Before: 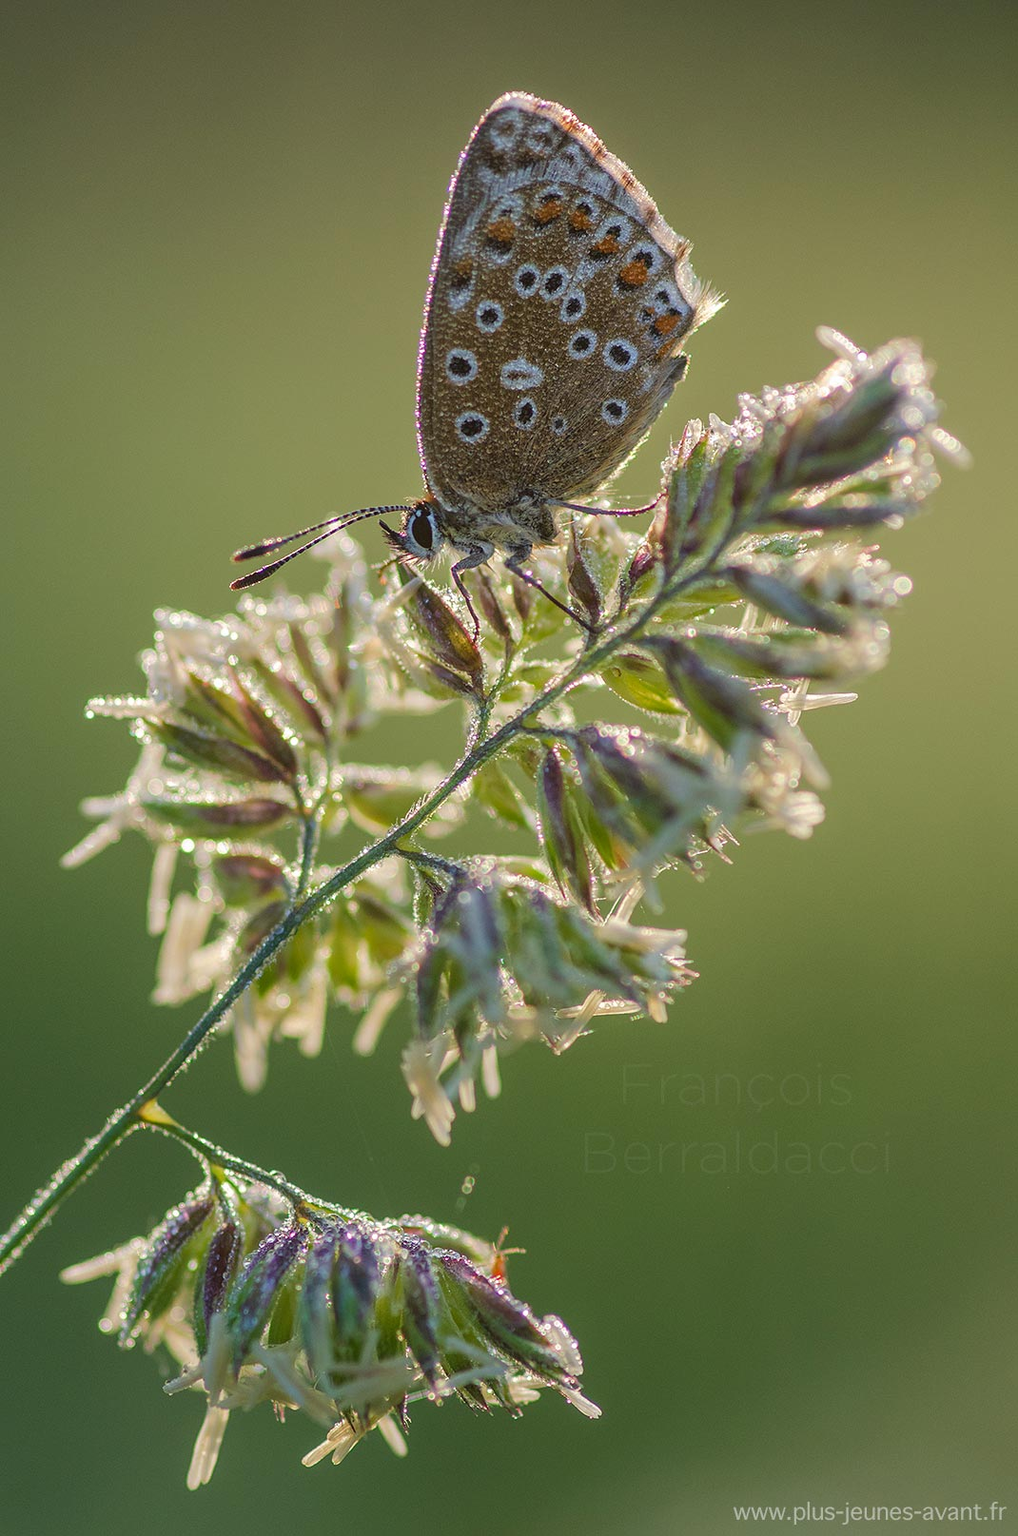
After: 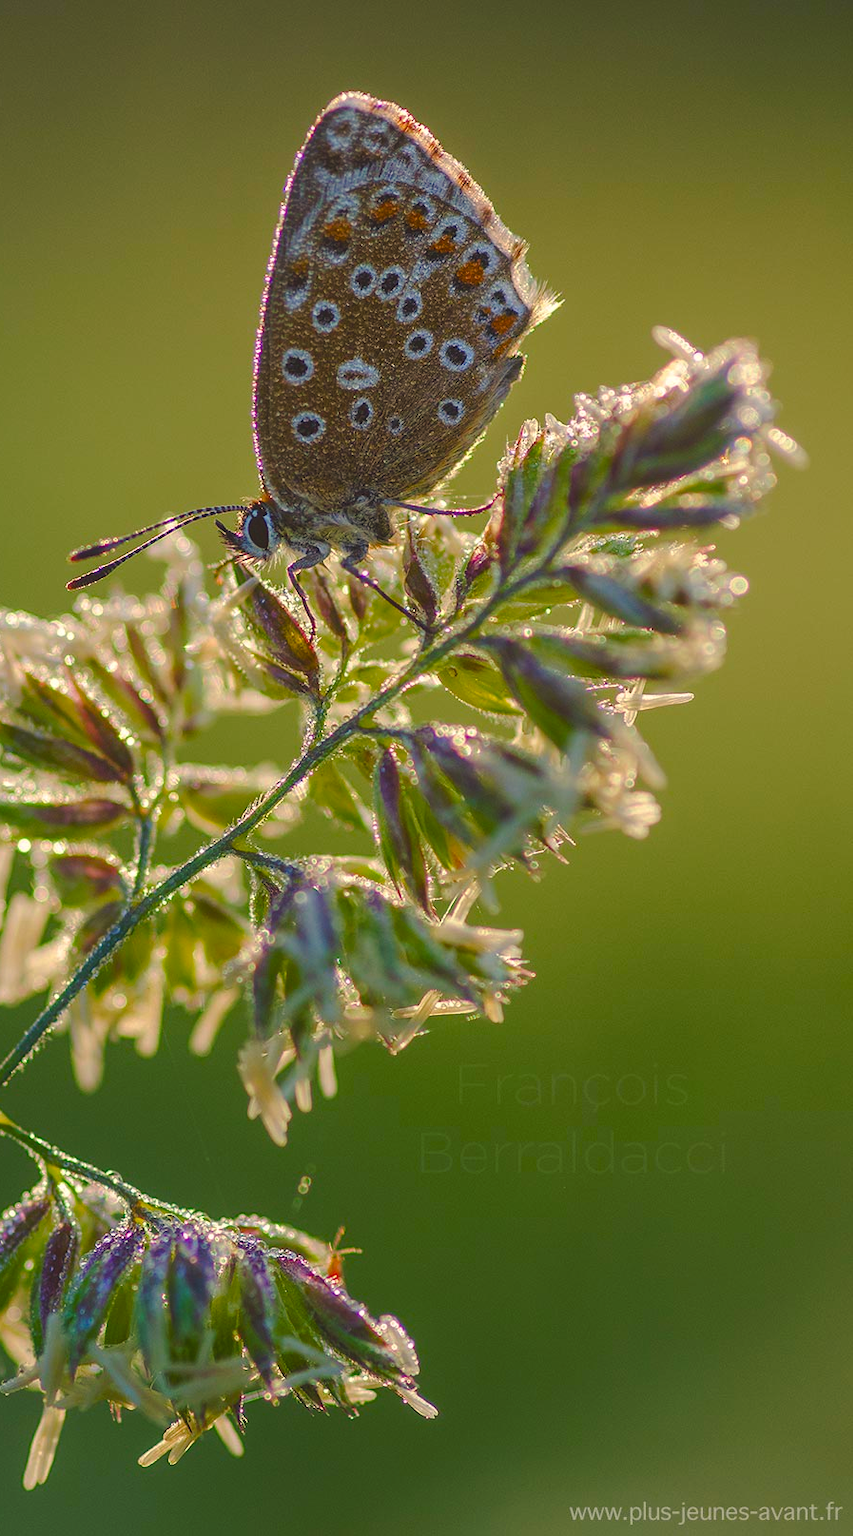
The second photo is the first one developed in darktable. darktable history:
crop: left 16.145%
color balance rgb: shadows lift › chroma 3%, shadows lift › hue 280.8°, power › hue 330°, highlights gain › chroma 3%, highlights gain › hue 75.6°, global offset › luminance 1.5%, perceptual saturation grading › global saturation 20%, perceptual saturation grading › highlights -25%, perceptual saturation grading › shadows 50%, global vibrance 30%
tone curve: curves: ch0 [(0, 0) (0.003, 0.002) (0.011, 0.009) (0.025, 0.021) (0.044, 0.037) (0.069, 0.058) (0.1, 0.084) (0.136, 0.114) (0.177, 0.149) (0.224, 0.188) (0.277, 0.232) (0.335, 0.281) (0.399, 0.341) (0.468, 0.416) (0.543, 0.496) (0.623, 0.574) (0.709, 0.659) (0.801, 0.754) (0.898, 0.876) (1, 1)], preserve colors none
